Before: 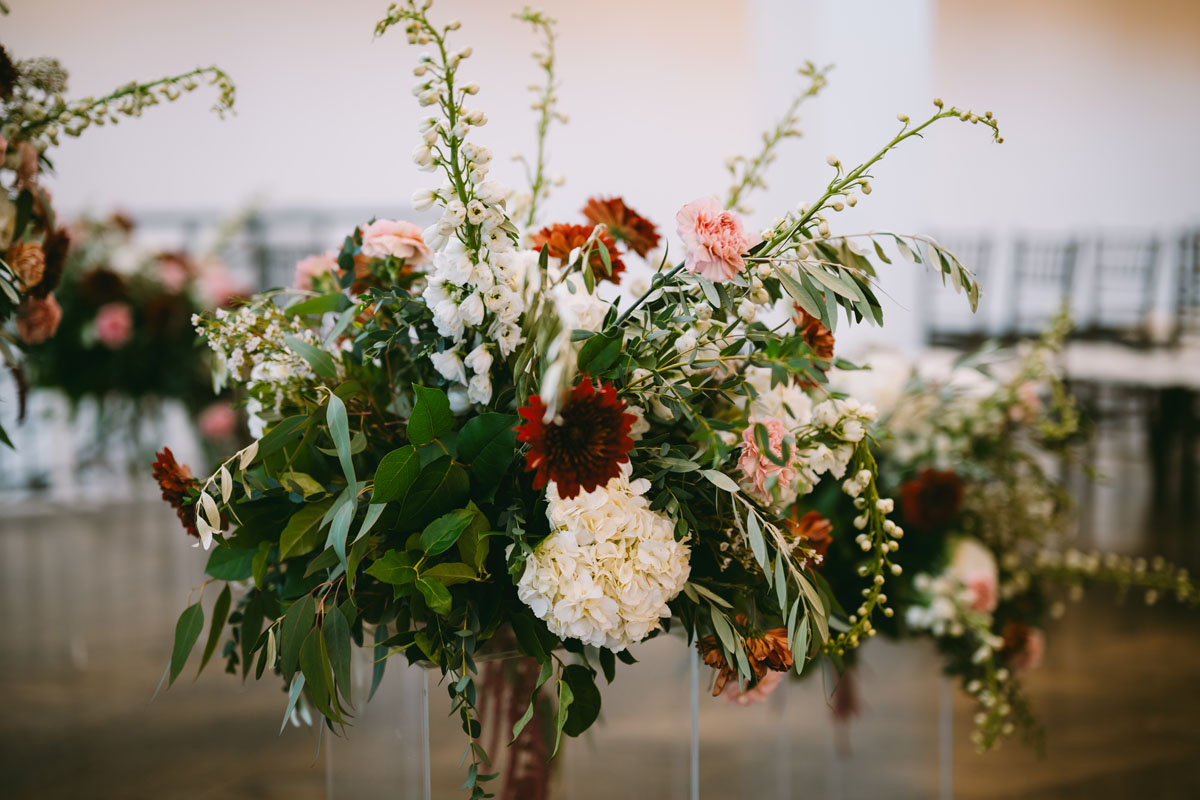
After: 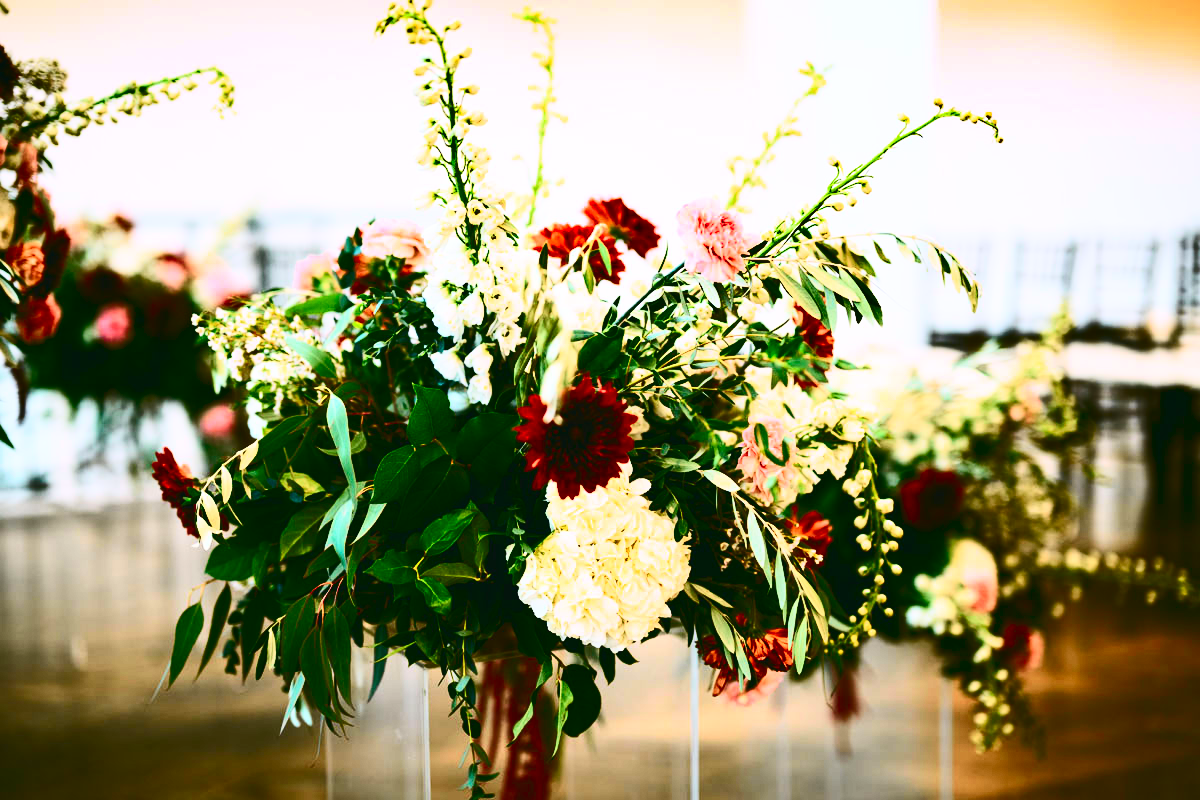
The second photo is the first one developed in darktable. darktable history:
contrast brightness saturation: contrast 0.62, brightness 0.34, saturation 0.14
shadows and highlights: low approximation 0.01, soften with gaussian
tone curve: curves: ch0 [(0, 0.023) (0.103, 0.087) (0.277, 0.28) (0.438, 0.547) (0.546, 0.678) (0.735, 0.843) (0.994, 1)]; ch1 [(0, 0) (0.371, 0.261) (0.465, 0.42) (0.488, 0.477) (0.512, 0.513) (0.542, 0.581) (0.574, 0.647) (0.636, 0.747) (1, 1)]; ch2 [(0, 0) (0.369, 0.388) (0.449, 0.431) (0.478, 0.471) (0.516, 0.517) (0.575, 0.642) (0.649, 0.726) (1, 1)], color space Lab, independent channels, preserve colors none
